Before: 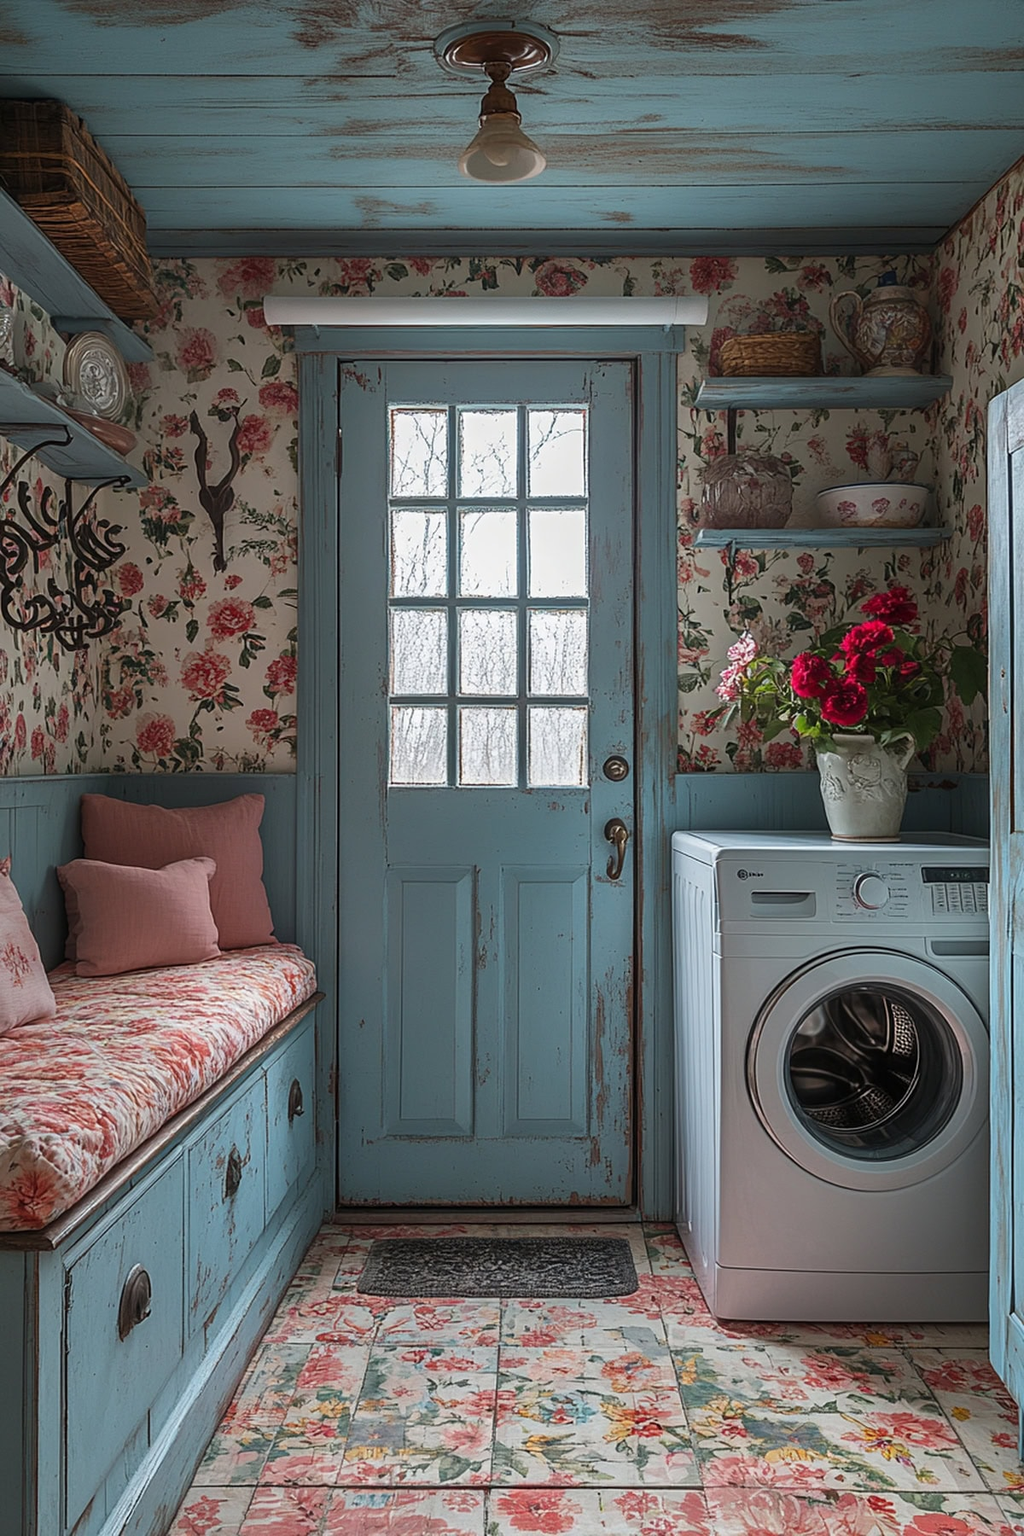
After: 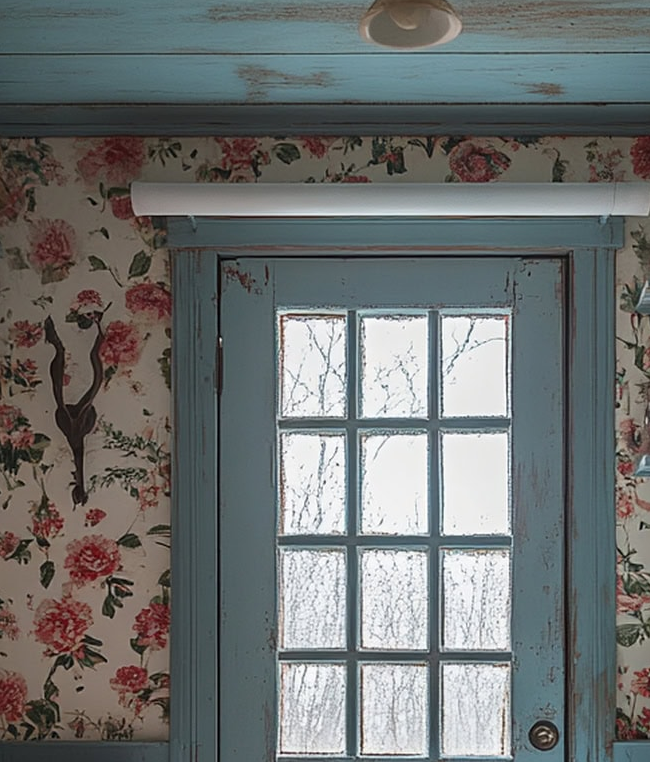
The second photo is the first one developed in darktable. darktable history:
crop: left 14.856%, top 9.205%, right 30.937%, bottom 48.416%
